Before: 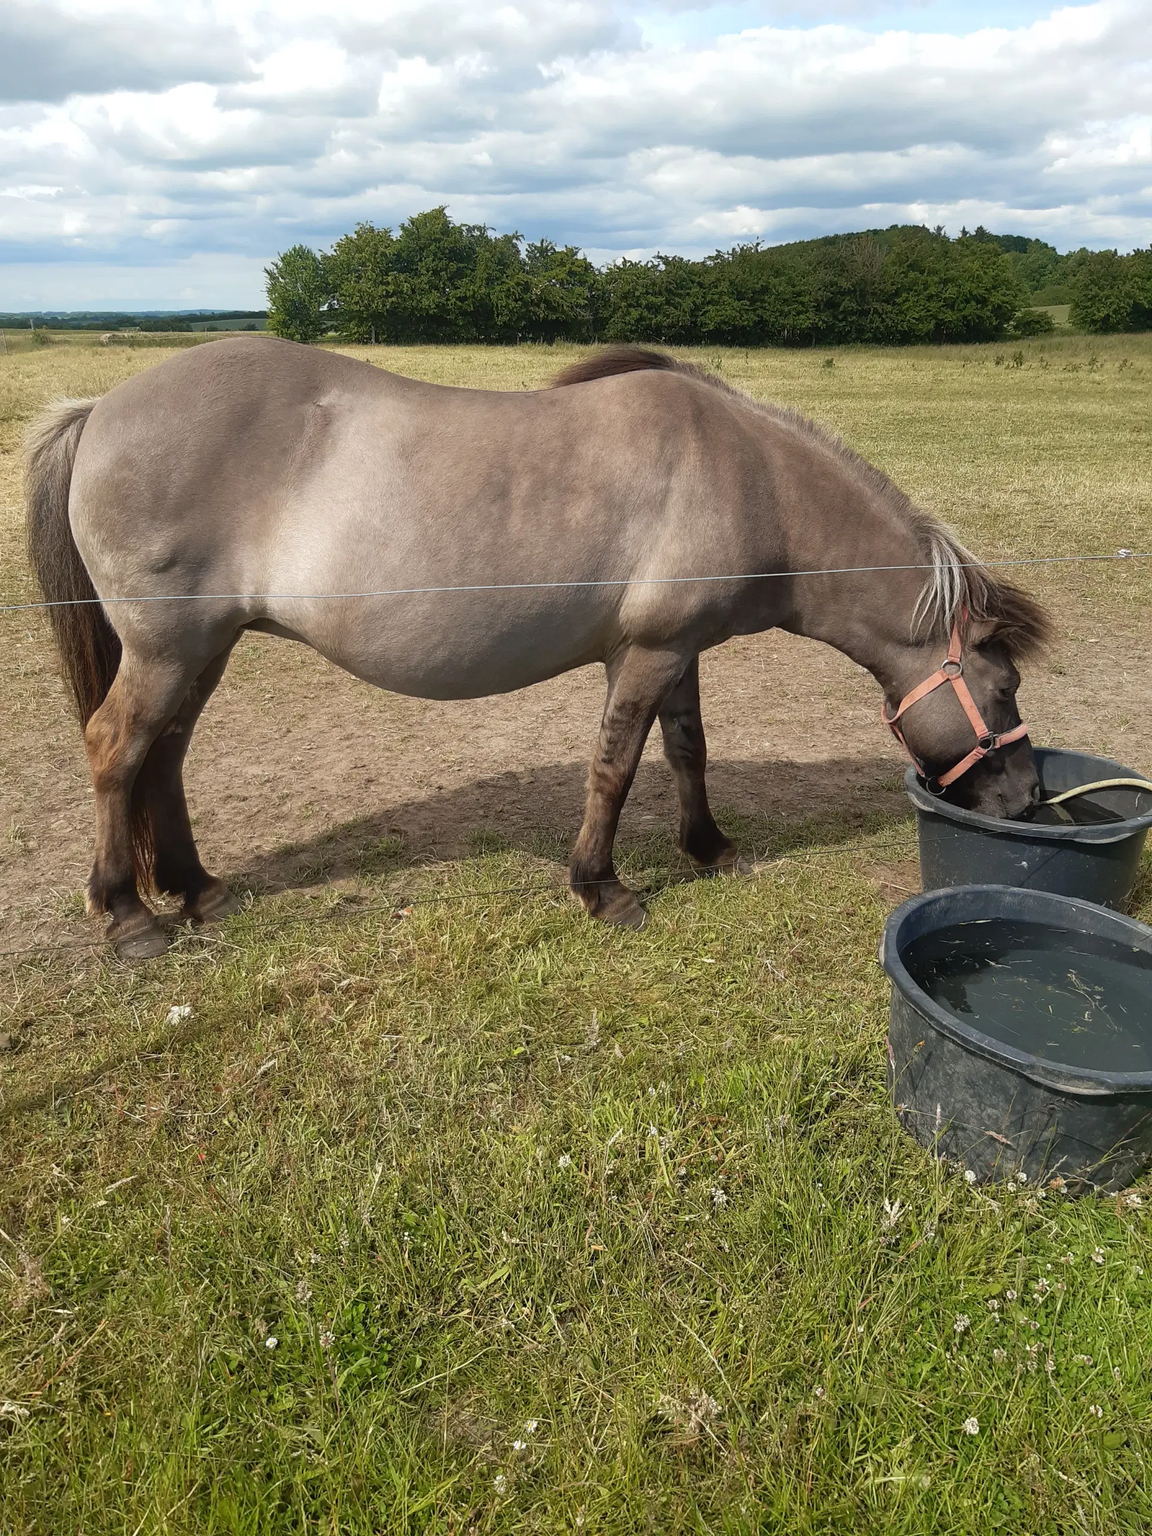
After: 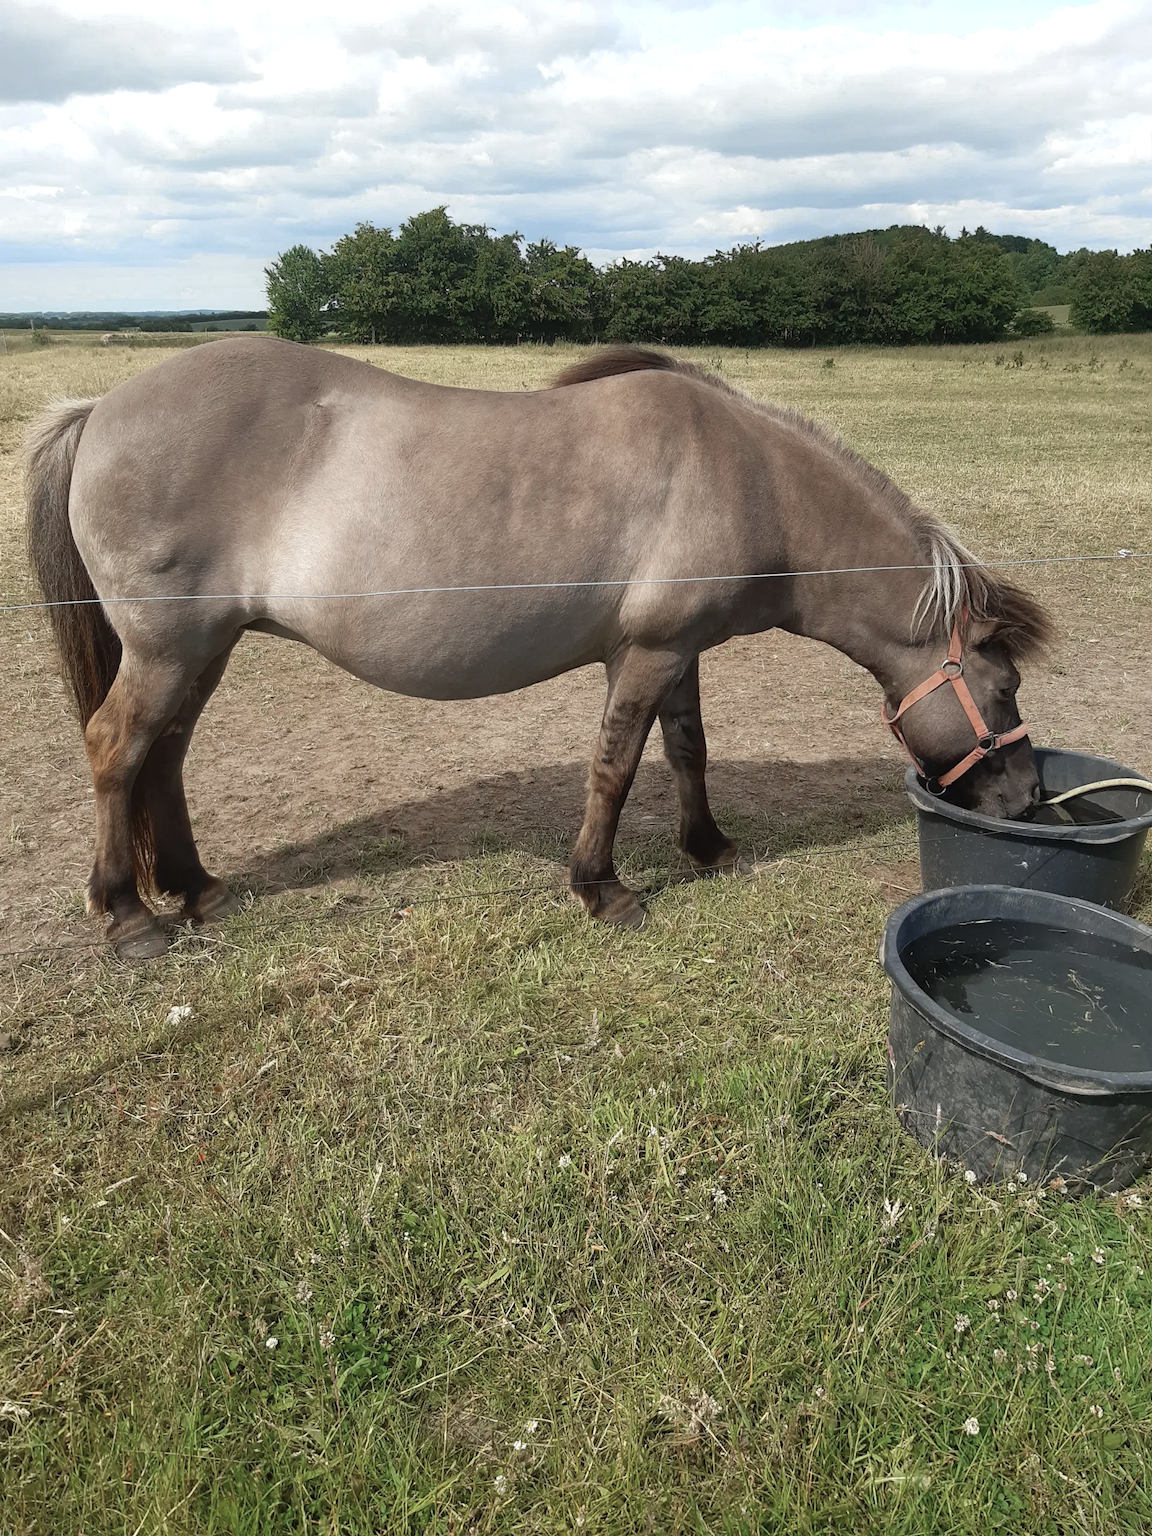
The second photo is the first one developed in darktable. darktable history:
exposure: exposure 0.076 EV, compensate highlight preservation false
color zones: curves: ch0 [(0, 0.5) (0.125, 0.4) (0.25, 0.5) (0.375, 0.4) (0.5, 0.4) (0.625, 0.6) (0.75, 0.6) (0.875, 0.5)]; ch1 [(0, 0.35) (0.125, 0.45) (0.25, 0.35) (0.375, 0.35) (0.5, 0.35) (0.625, 0.35) (0.75, 0.45) (0.875, 0.35)]; ch2 [(0, 0.6) (0.125, 0.5) (0.25, 0.5) (0.375, 0.6) (0.5, 0.6) (0.625, 0.5) (0.75, 0.5) (0.875, 0.5)]
